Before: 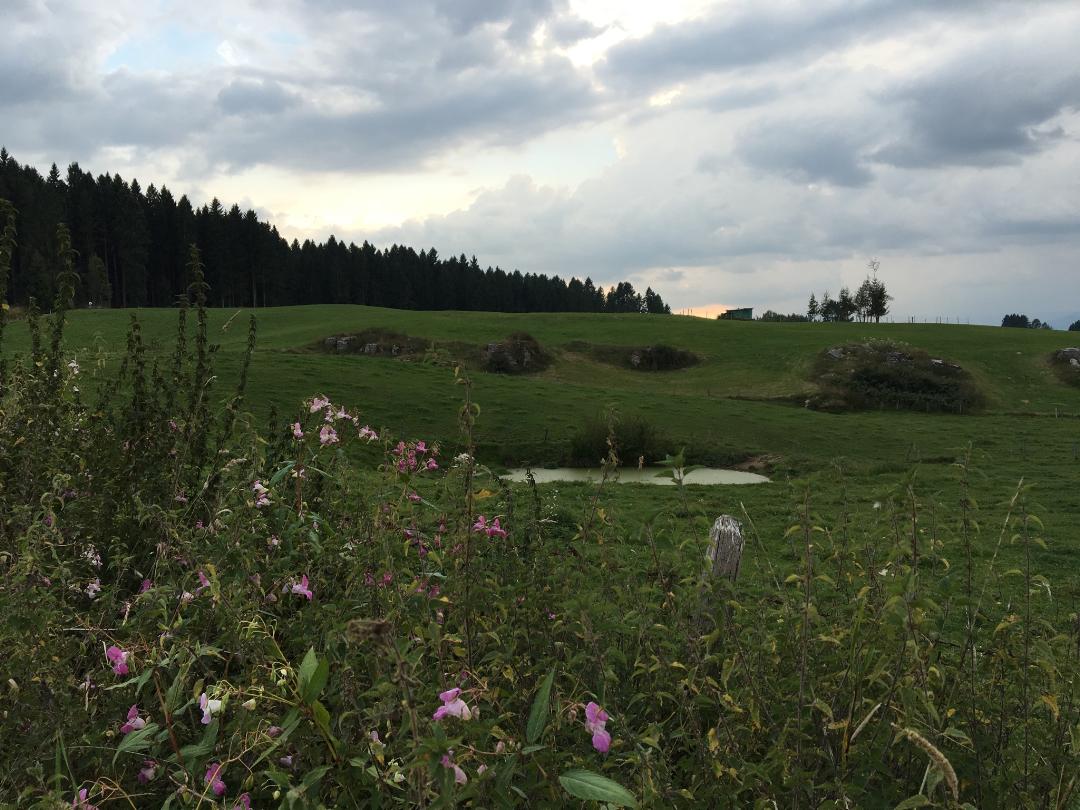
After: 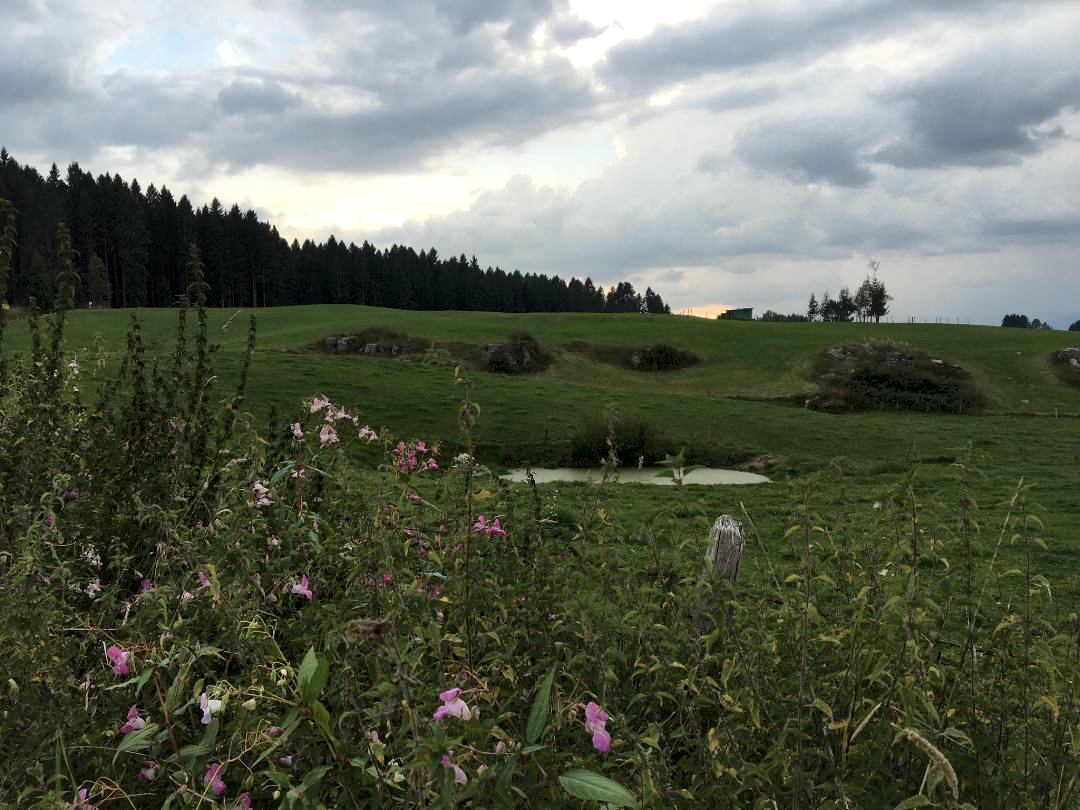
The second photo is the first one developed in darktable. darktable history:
local contrast: mode bilateral grid, contrast 19, coarseness 49, detail 132%, midtone range 0.2
